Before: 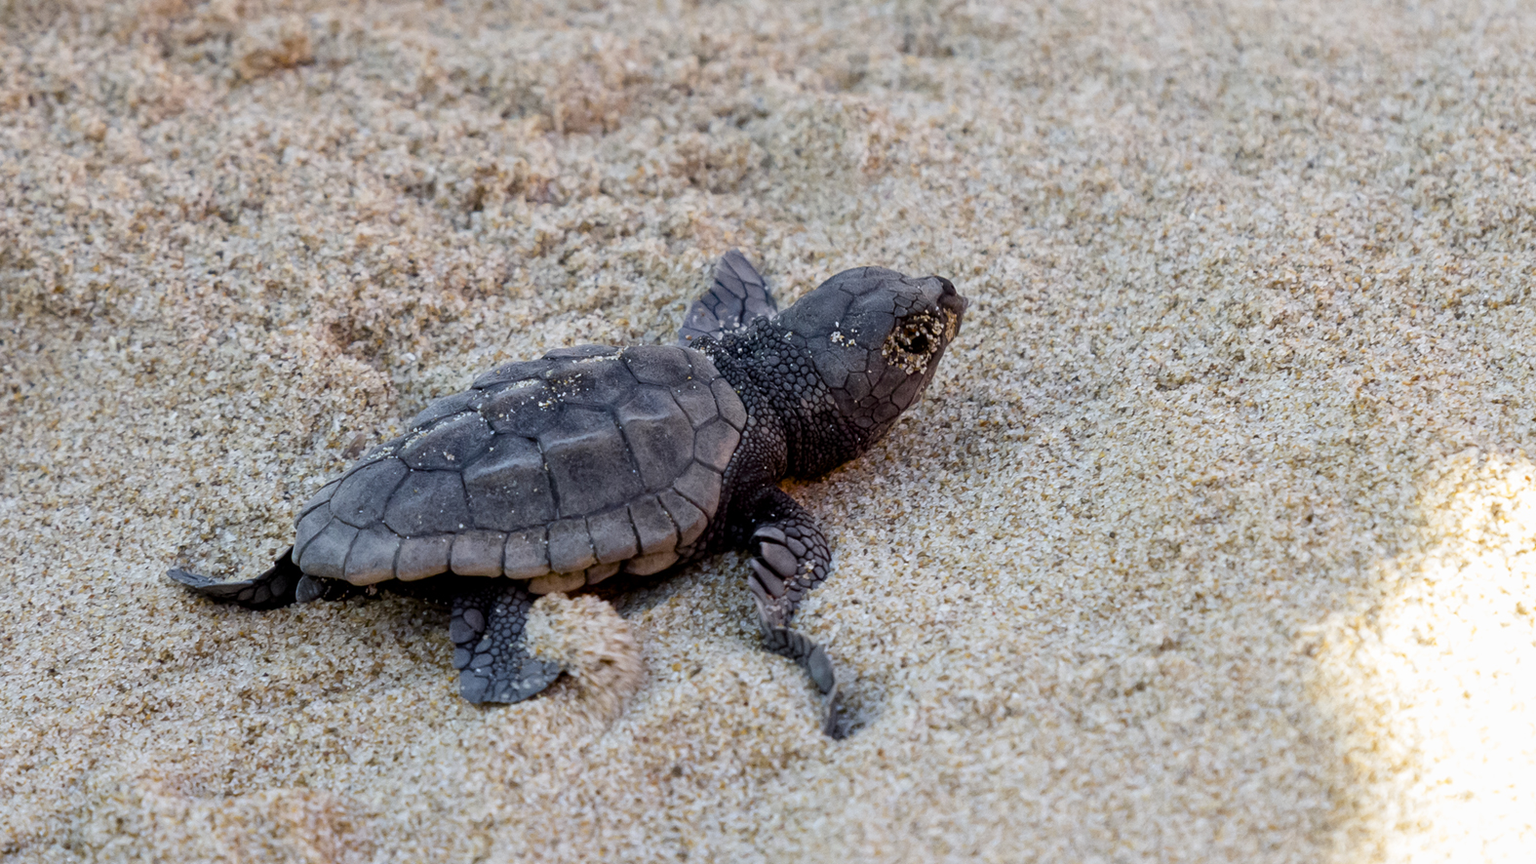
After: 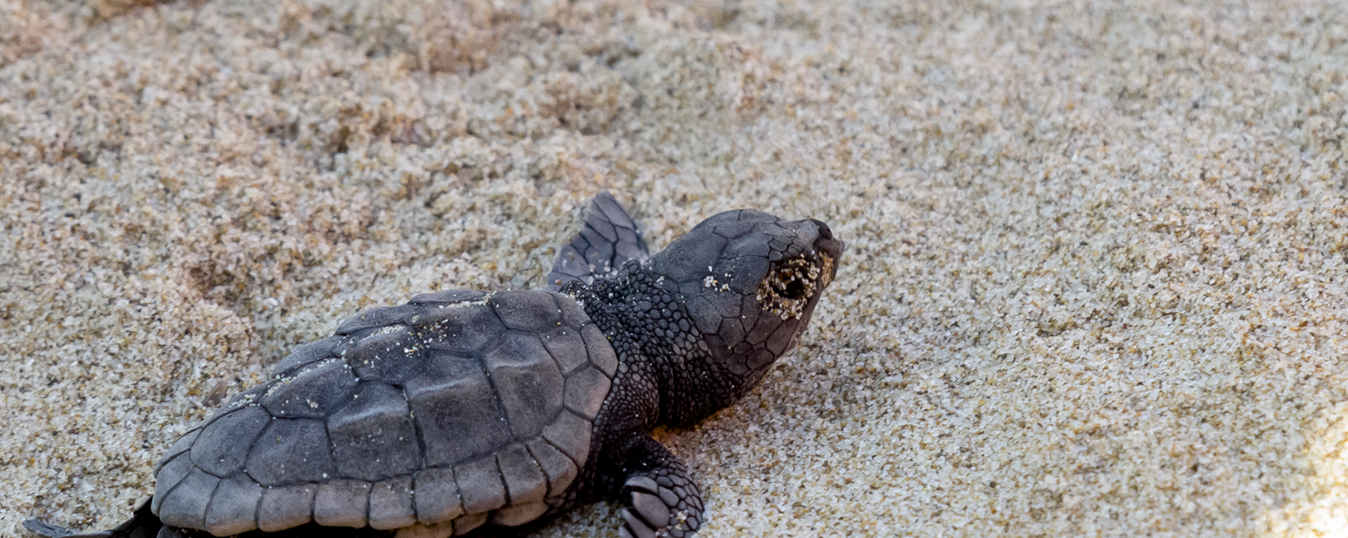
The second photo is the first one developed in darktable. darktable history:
crop and rotate: left 9.411%, top 7.249%, right 4.968%, bottom 31.919%
